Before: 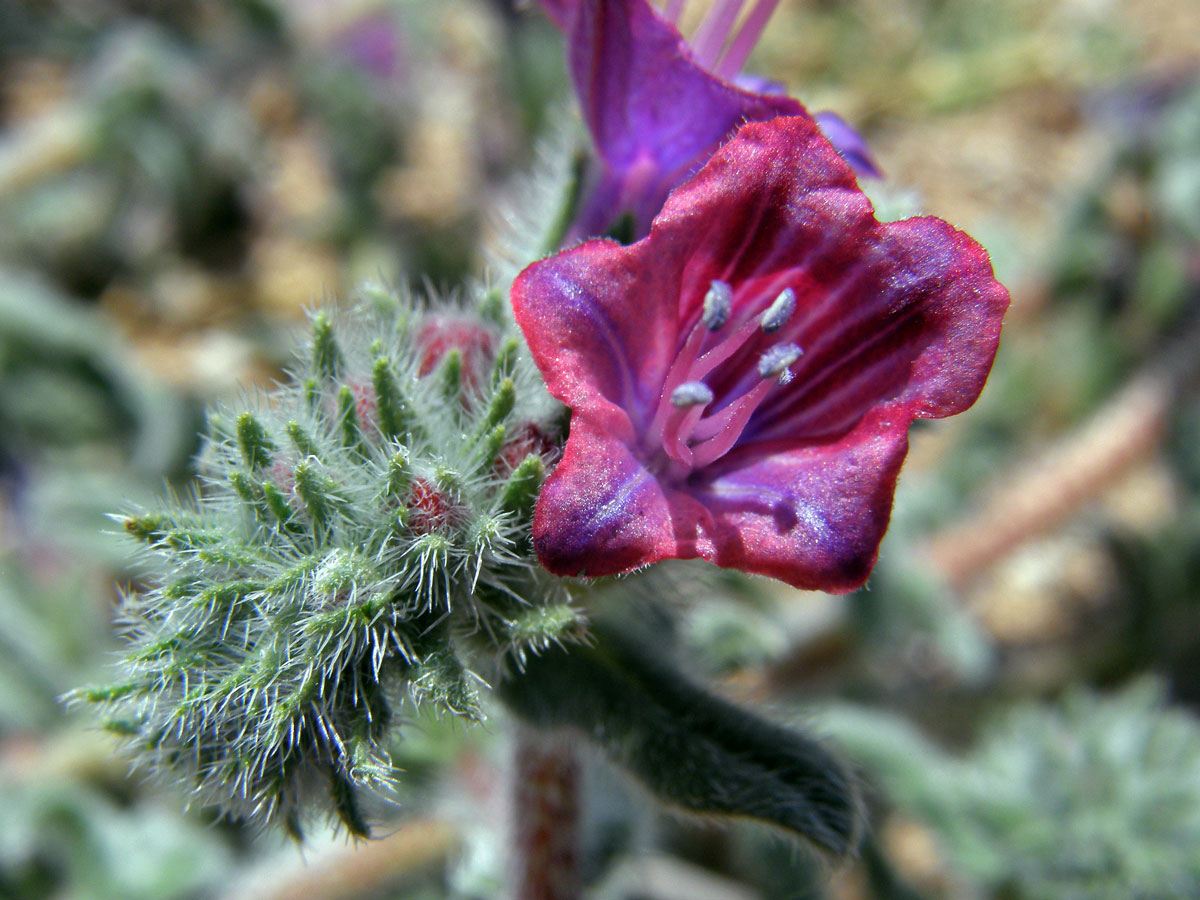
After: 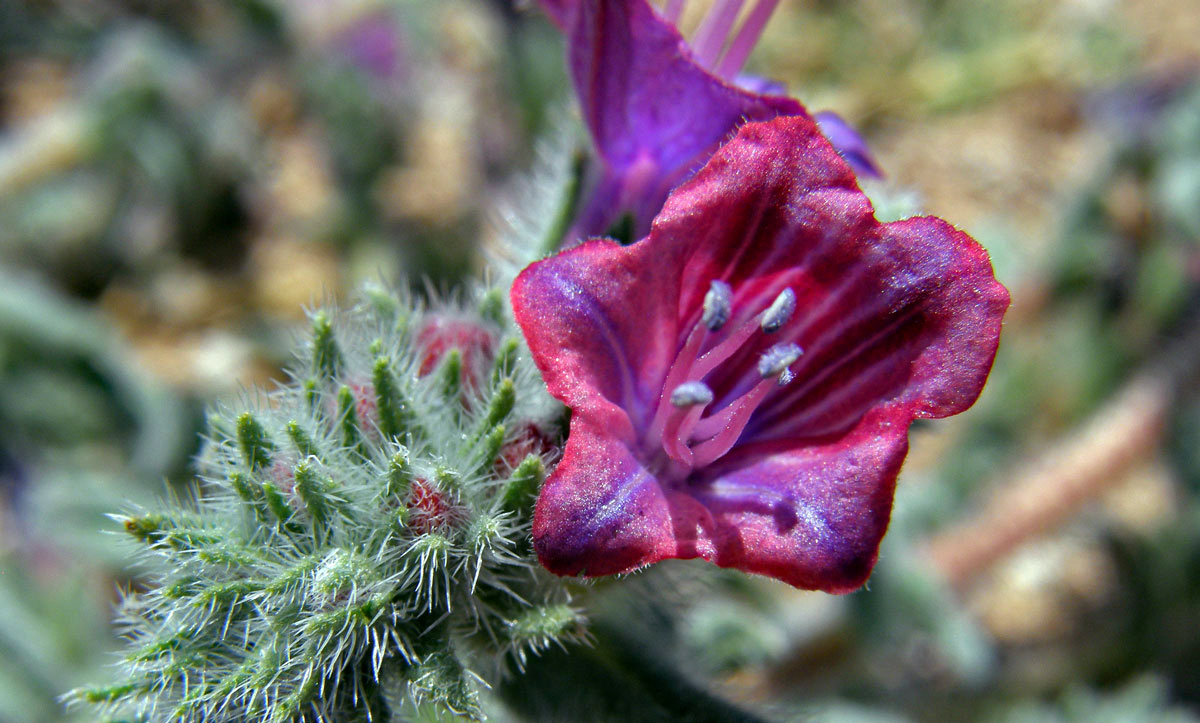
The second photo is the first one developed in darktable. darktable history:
haze removal: compatibility mode true, adaptive false
crop: bottom 19.563%
